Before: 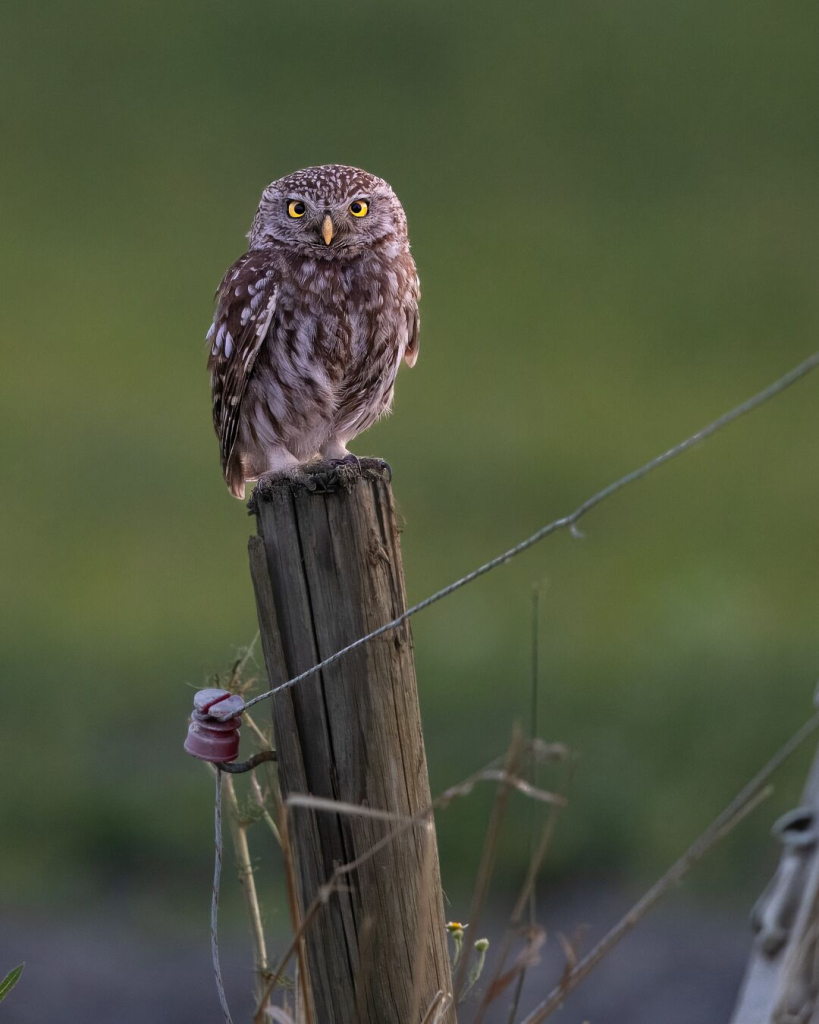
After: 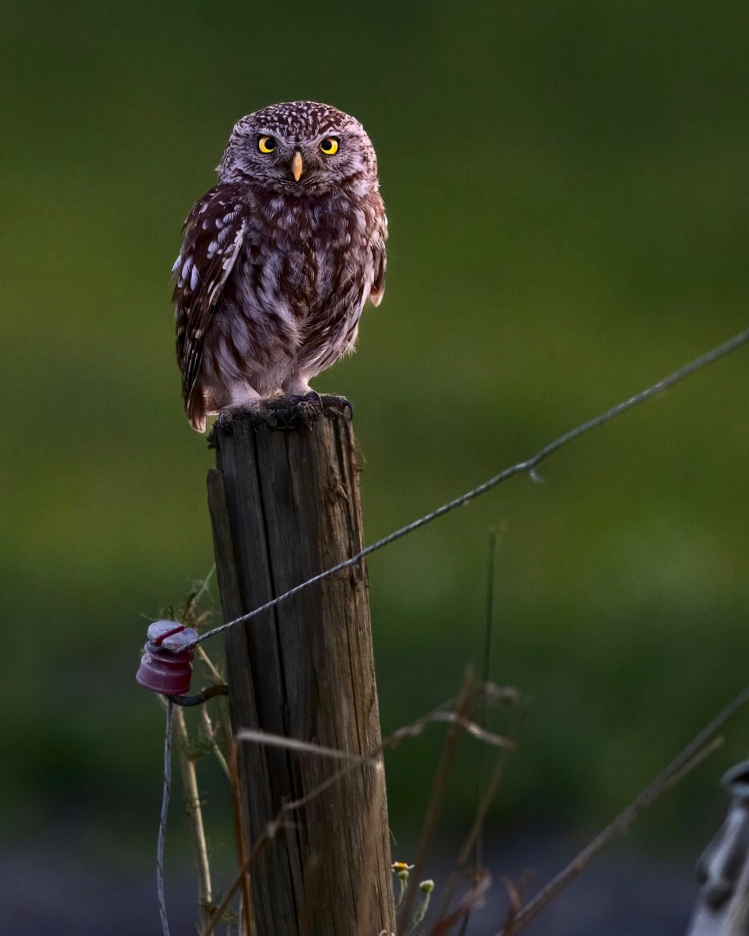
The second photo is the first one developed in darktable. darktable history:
contrast brightness saturation: contrast 0.21, brightness -0.11, saturation 0.21
crop and rotate: angle -1.96°, left 3.097%, top 4.154%, right 1.586%, bottom 0.529%
